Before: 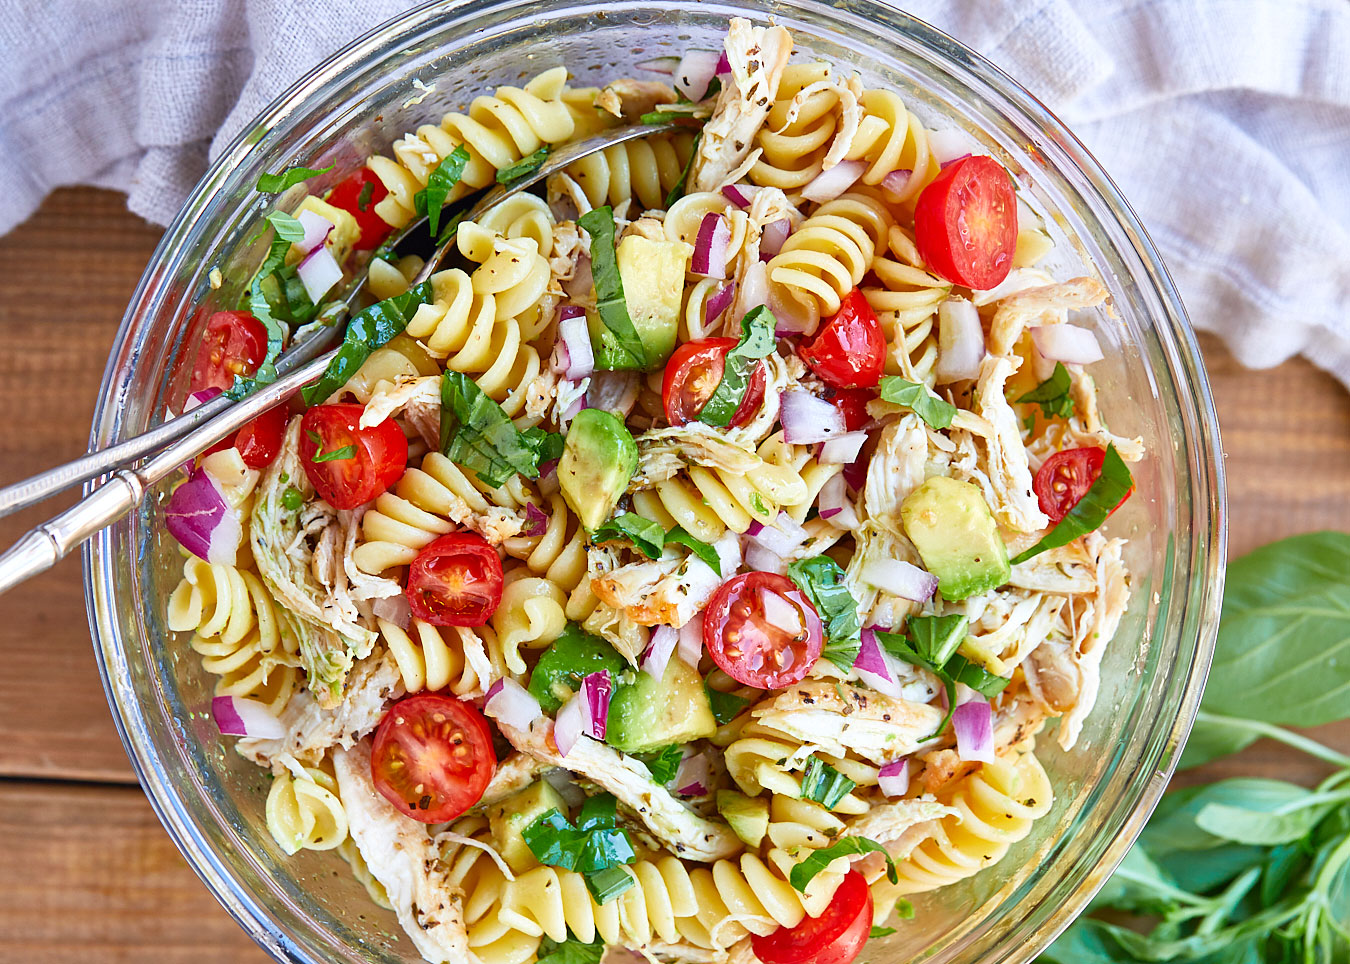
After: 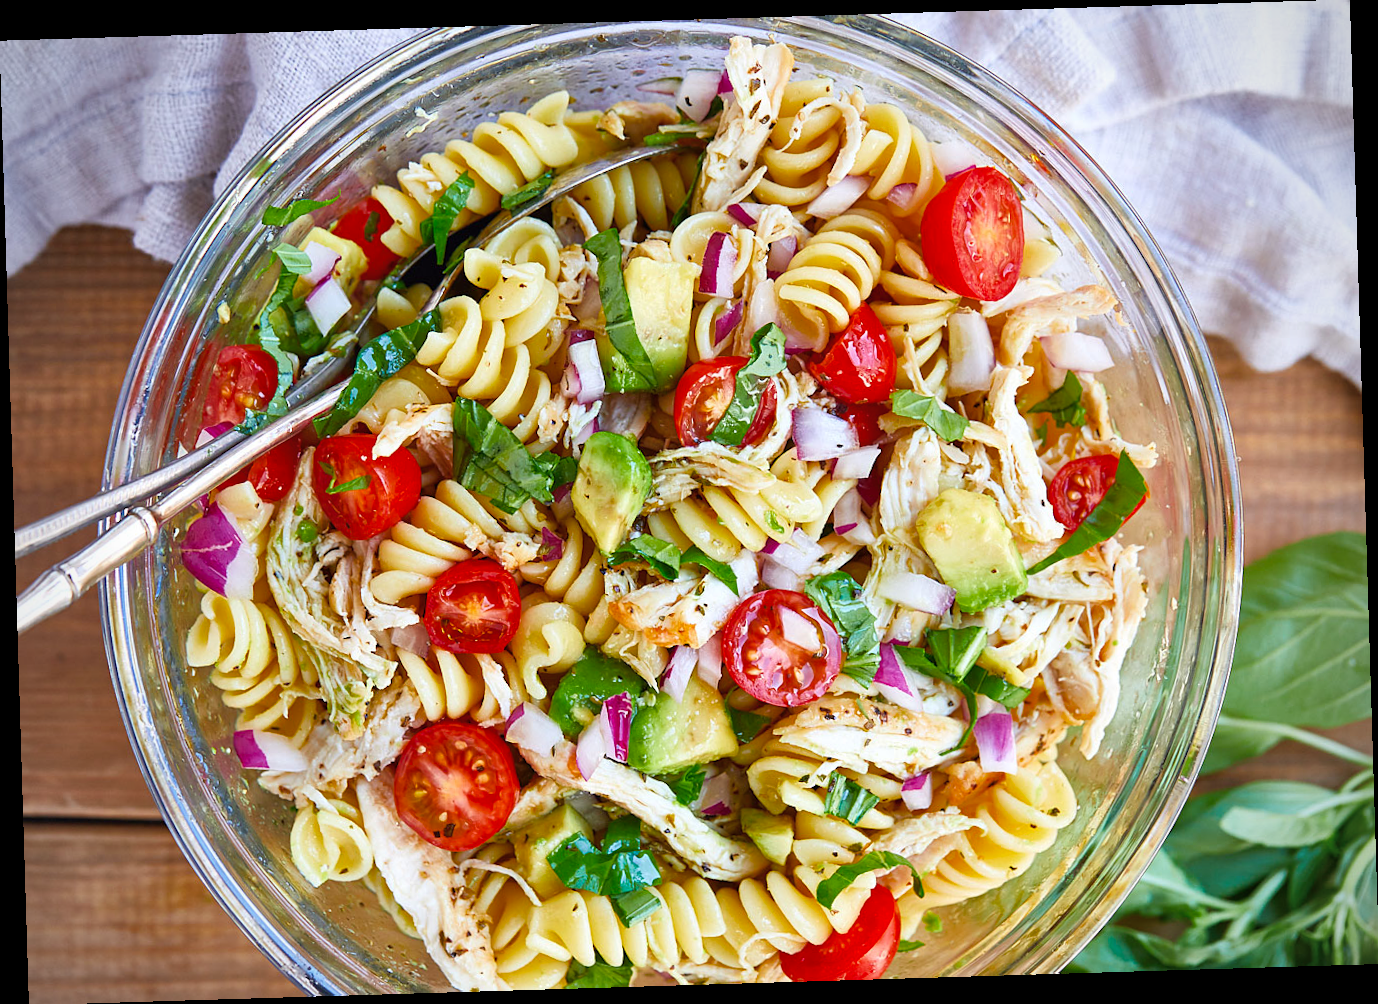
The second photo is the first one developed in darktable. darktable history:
rotate and perspective: rotation -1.75°, automatic cropping off
color balance rgb: shadows fall-off 101%, linear chroma grading › mid-tones 7.63%, perceptual saturation grading › mid-tones 11.68%, mask middle-gray fulcrum 22.45%, global vibrance 10.11%, saturation formula JzAzBz (2021)
vignetting: fall-off radius 60.92%
